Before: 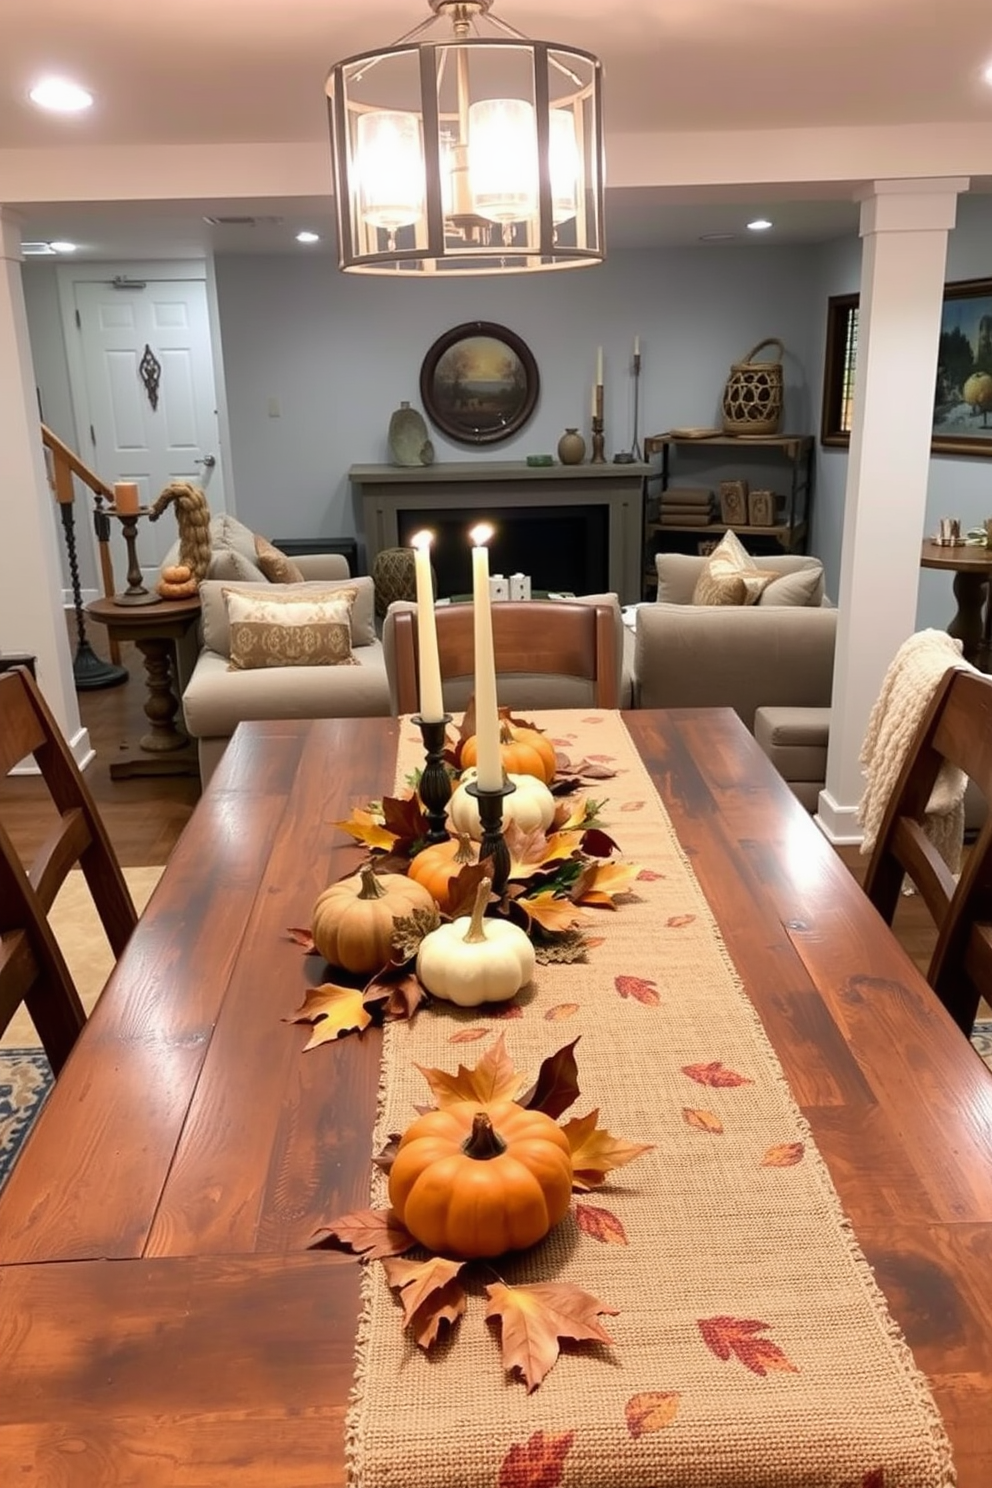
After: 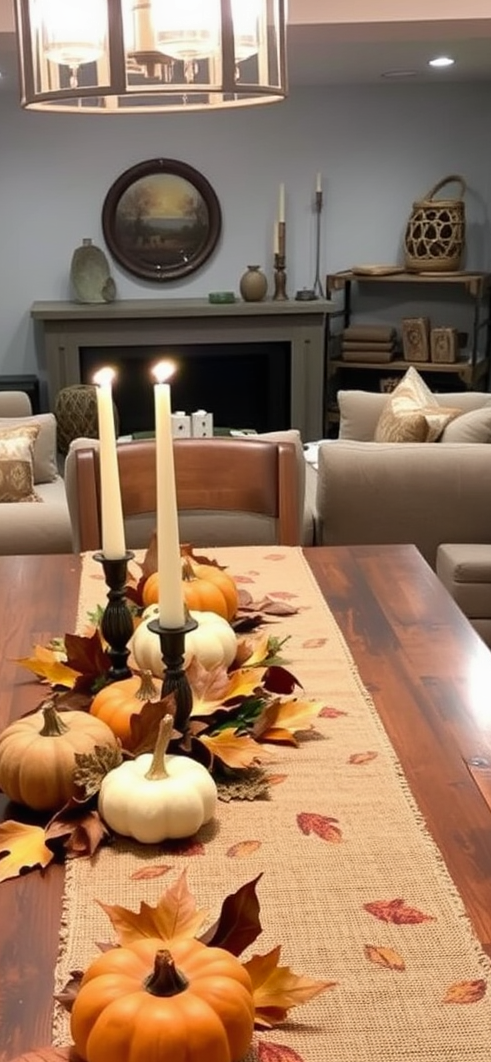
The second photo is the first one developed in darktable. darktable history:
crop: left 32.075%, top 10.976%, right 18.355%, bottom 17.596%
shadows and highlights: low approximation 0.01, soften with gaussian
